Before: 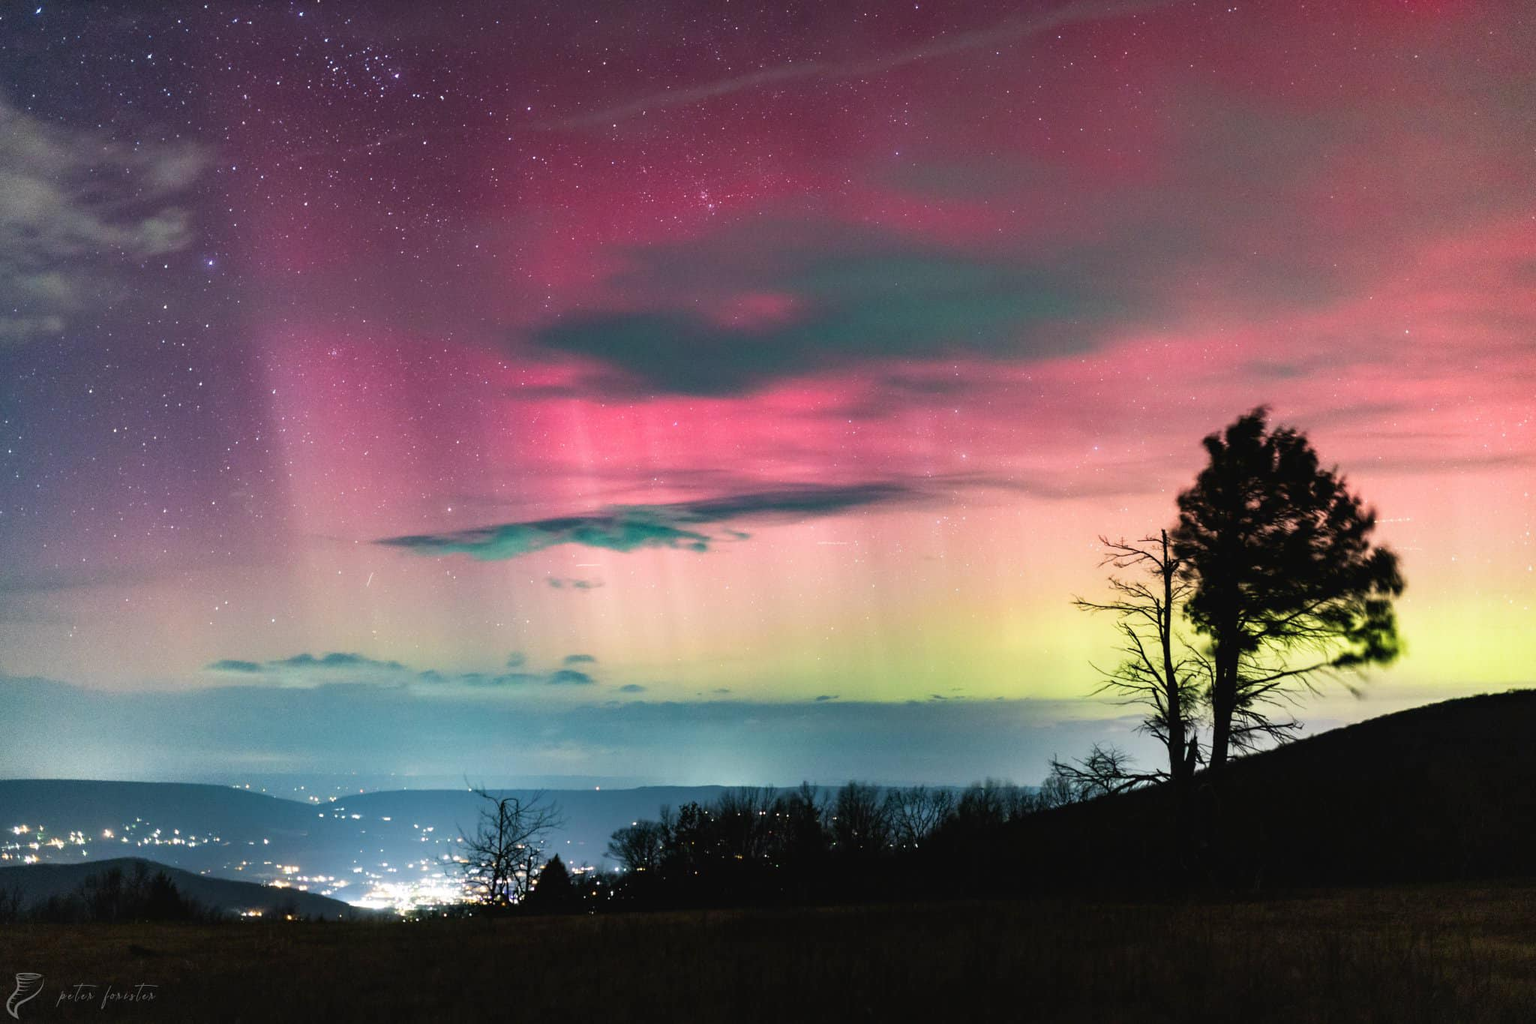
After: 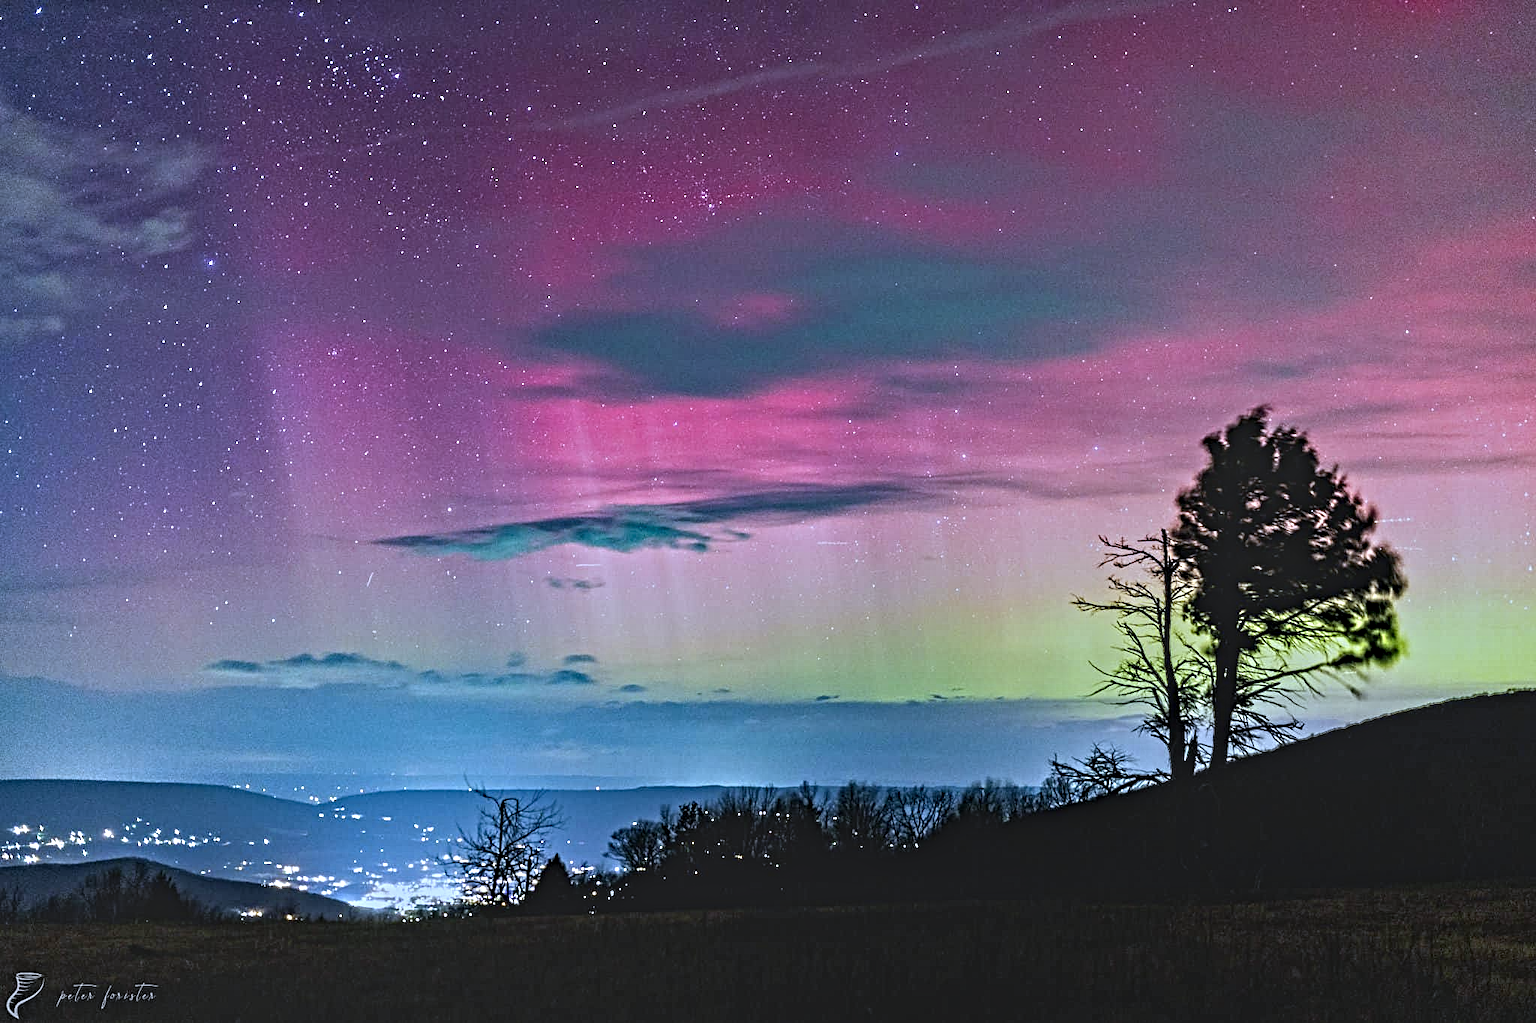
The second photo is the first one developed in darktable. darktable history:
shadows and highlights: radius 334.93, shadows 63.48, highlights 6.06, compress 87.7%, highlights color adjustment 39.73%, soften with gaussian
contrast equalizer: octaves 7, y [[0.406, 0.494, 0.589, 0.753, 0.877, 0.999], [0.5 ×6], [0.5 ×6], [0 ×6], [0 ×6]]
white balance: red 0.871, blue 1.249
local contrast: detail 70%
